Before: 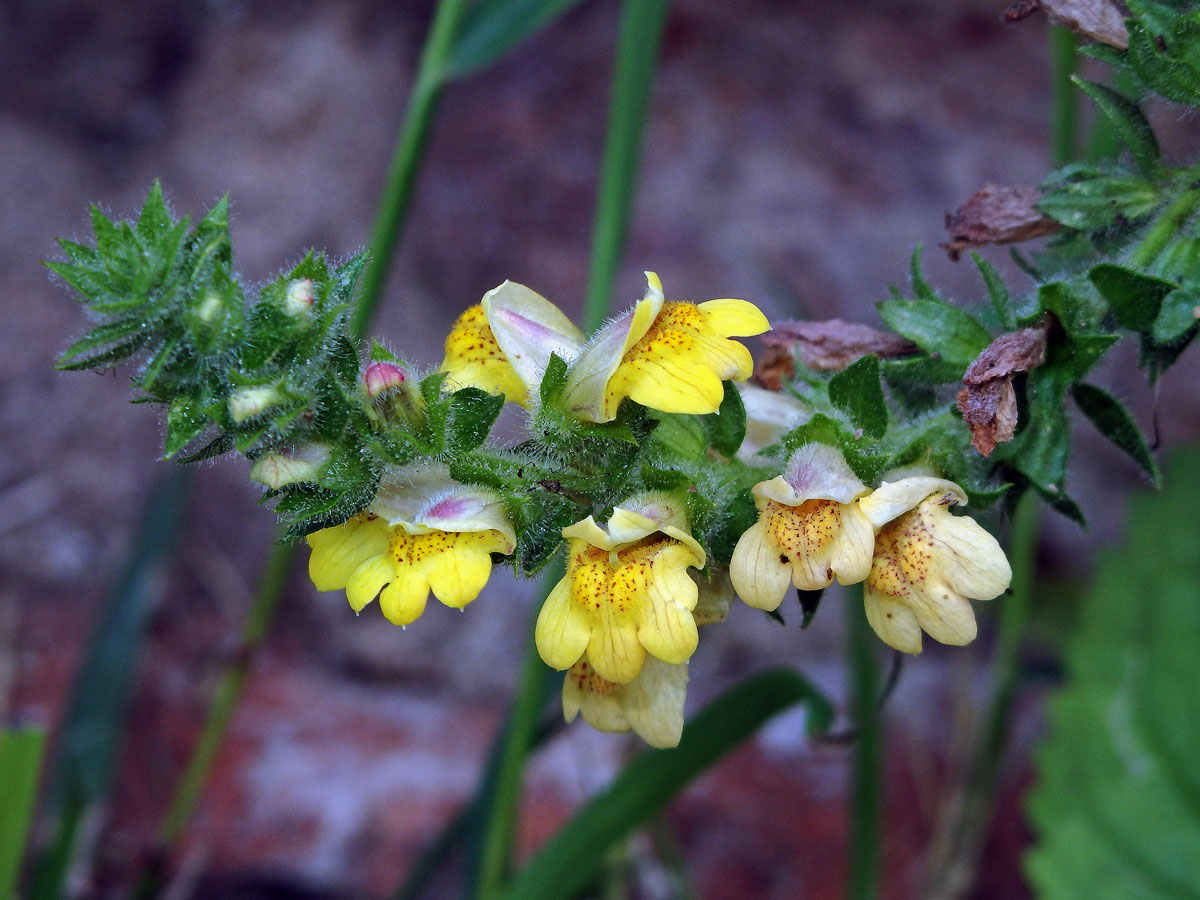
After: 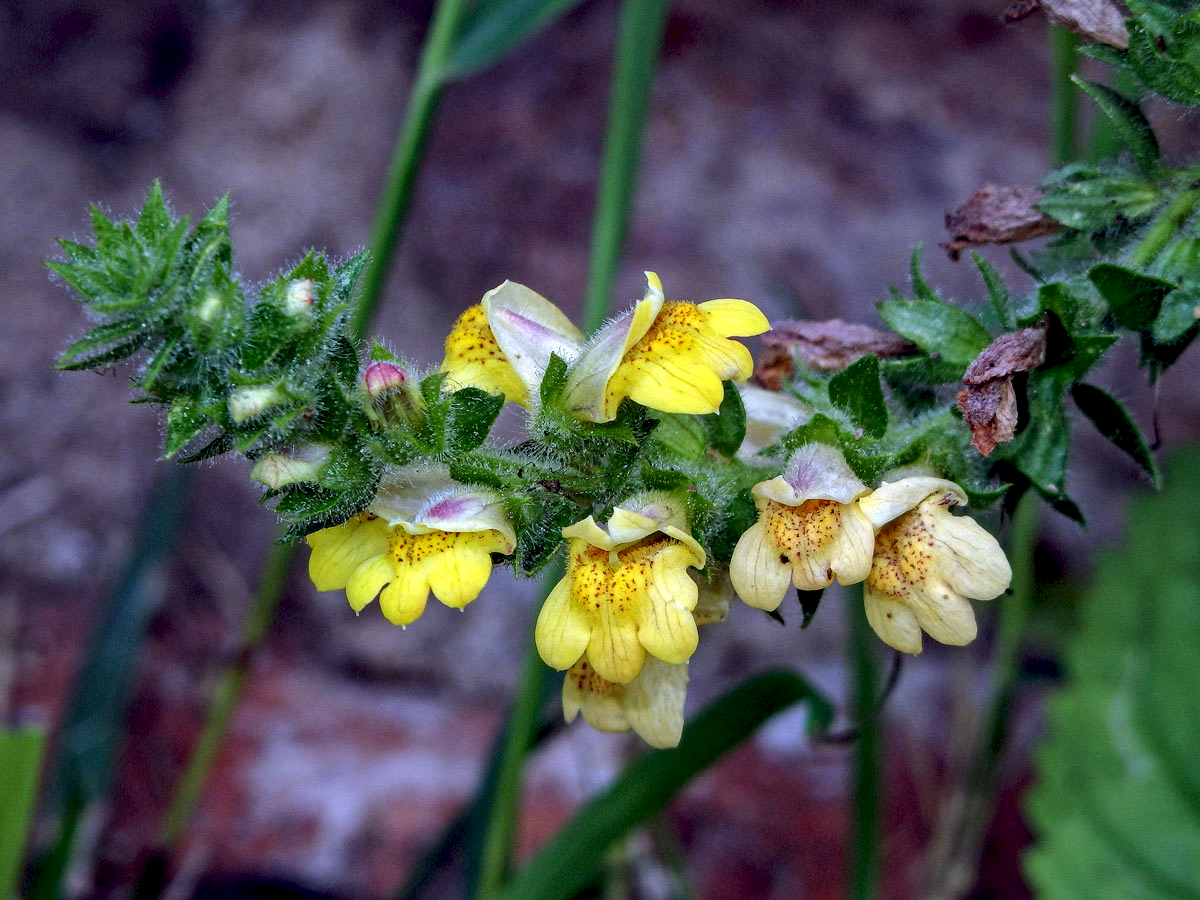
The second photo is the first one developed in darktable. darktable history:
exposure: black level correction 0.006, compensate highlight preservation false
local contrast: detail 130%
